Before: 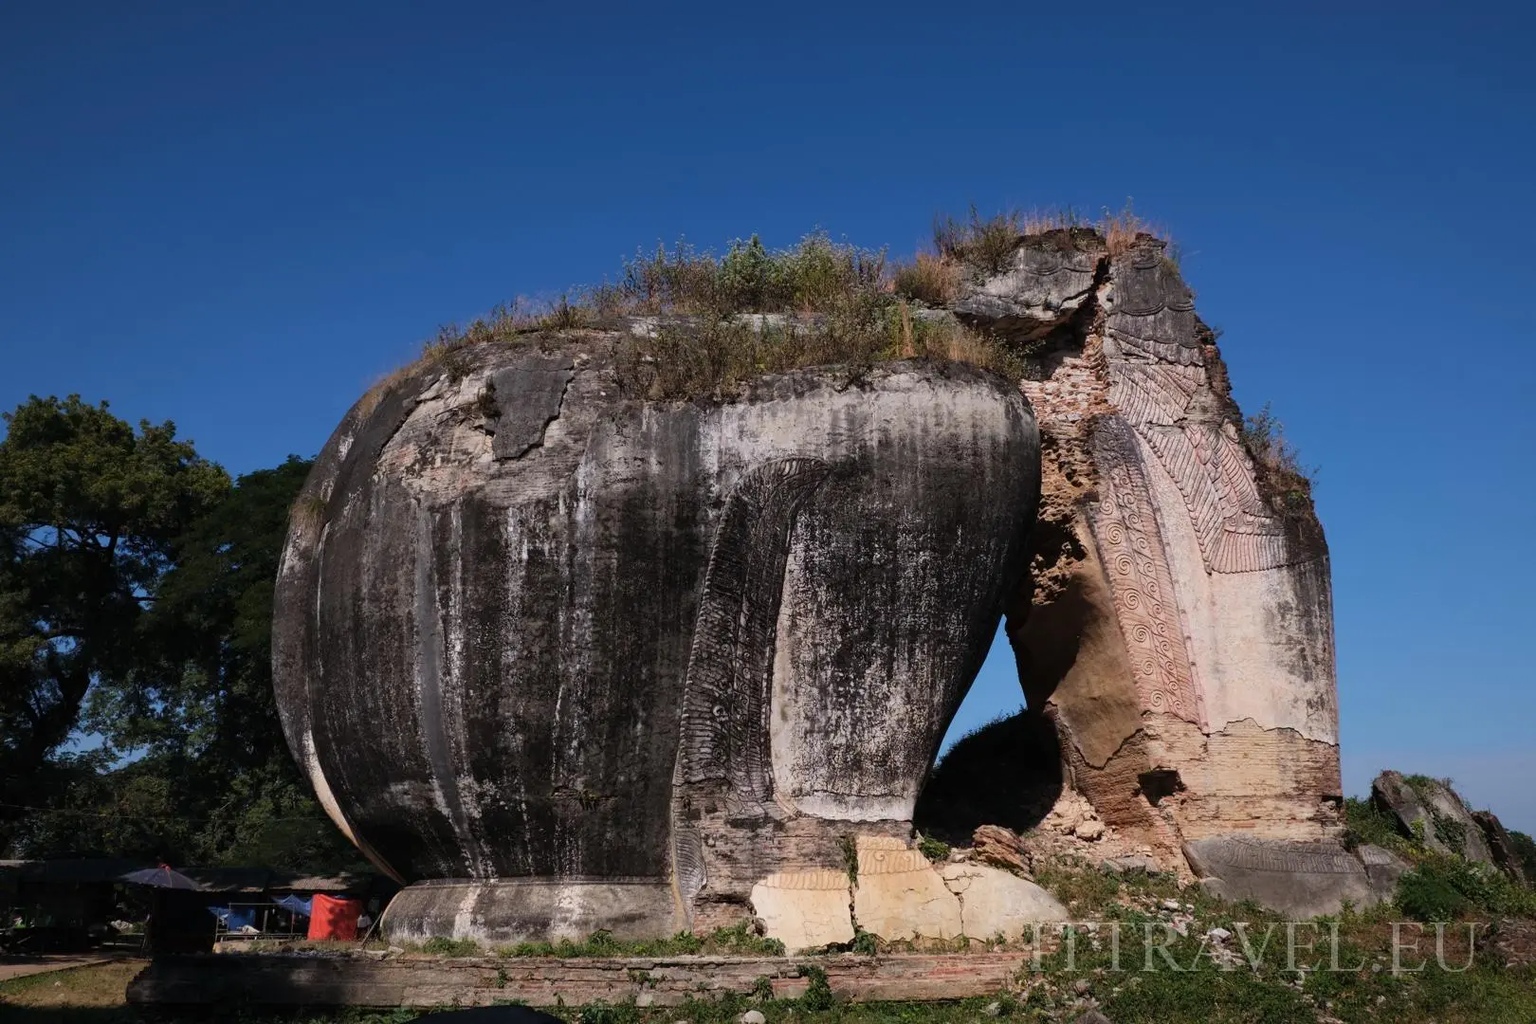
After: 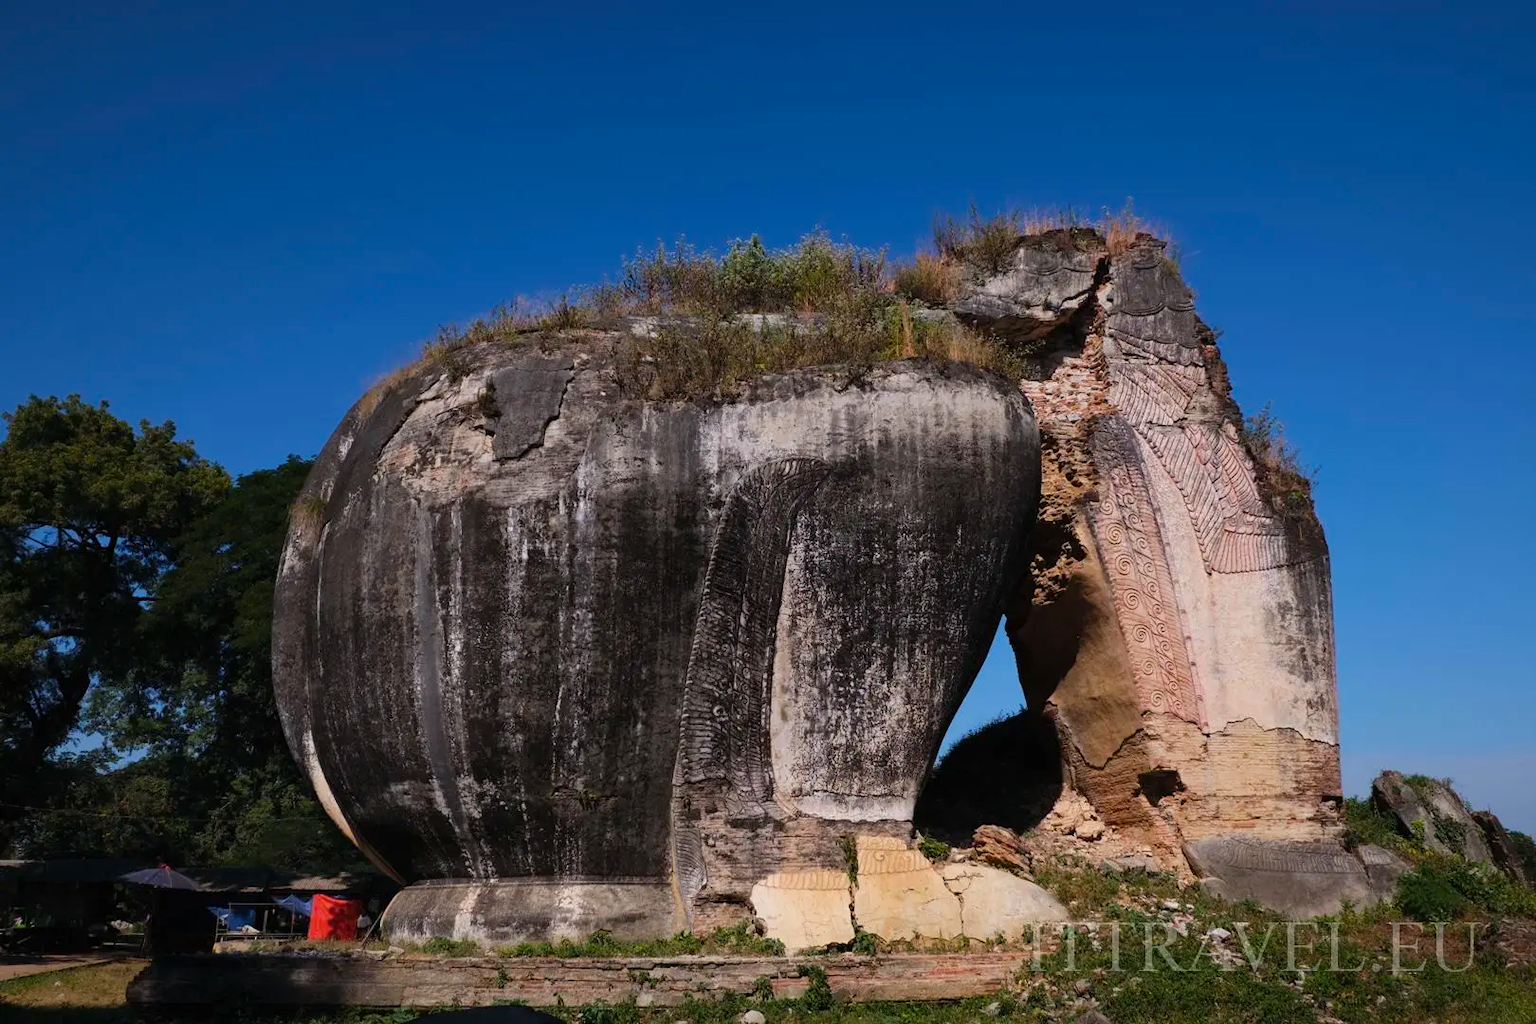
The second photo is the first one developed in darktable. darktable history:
color balance rgb: perceptual saturation grading › global saturation 25.006%
